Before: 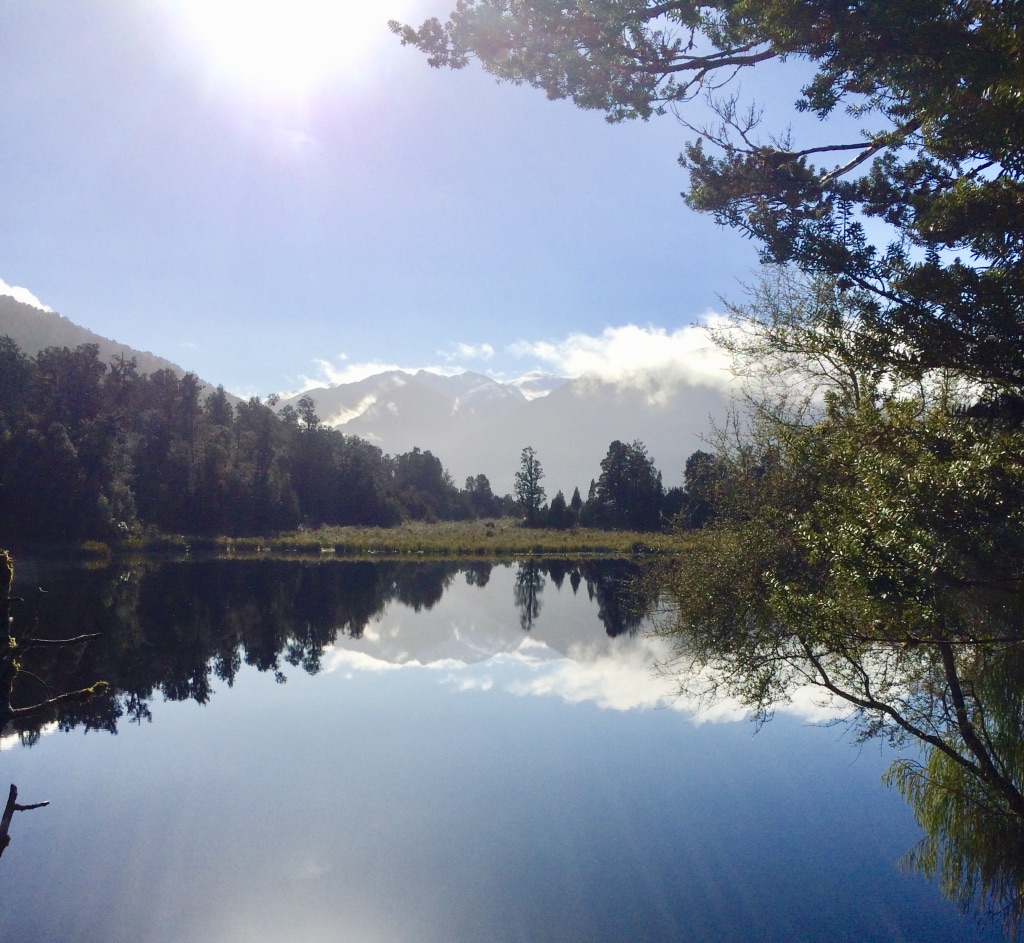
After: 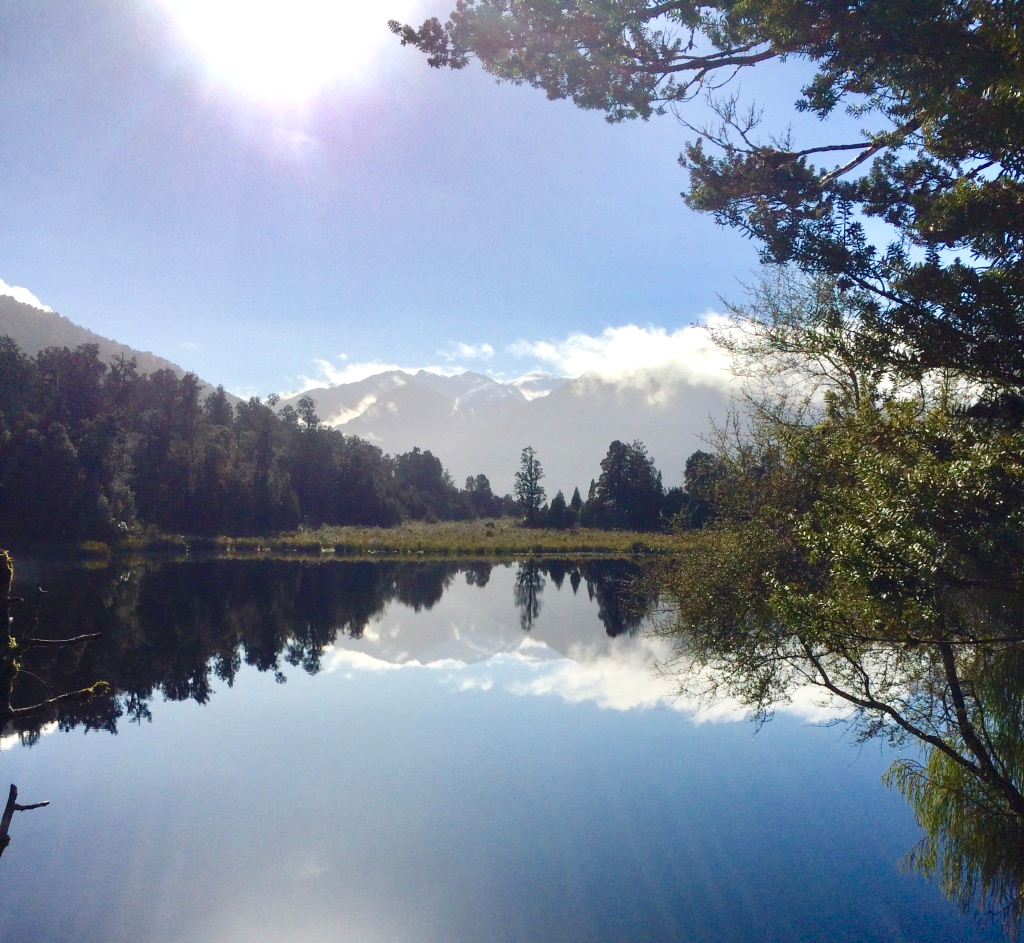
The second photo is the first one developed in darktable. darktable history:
shadows and highlights: radius 173.09, shadows 26.66, white point adjustment 2.95, highlights -67.89, soften with gaussian
